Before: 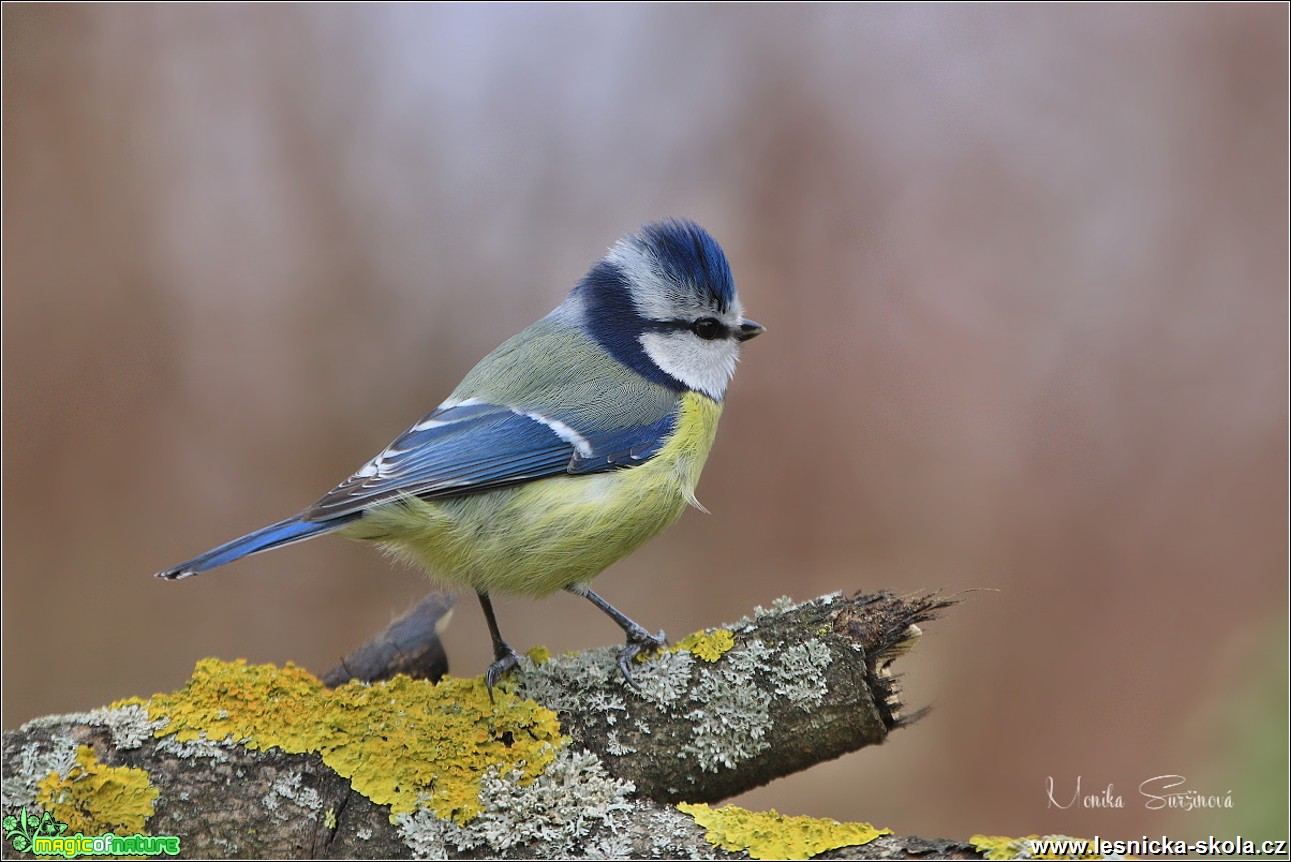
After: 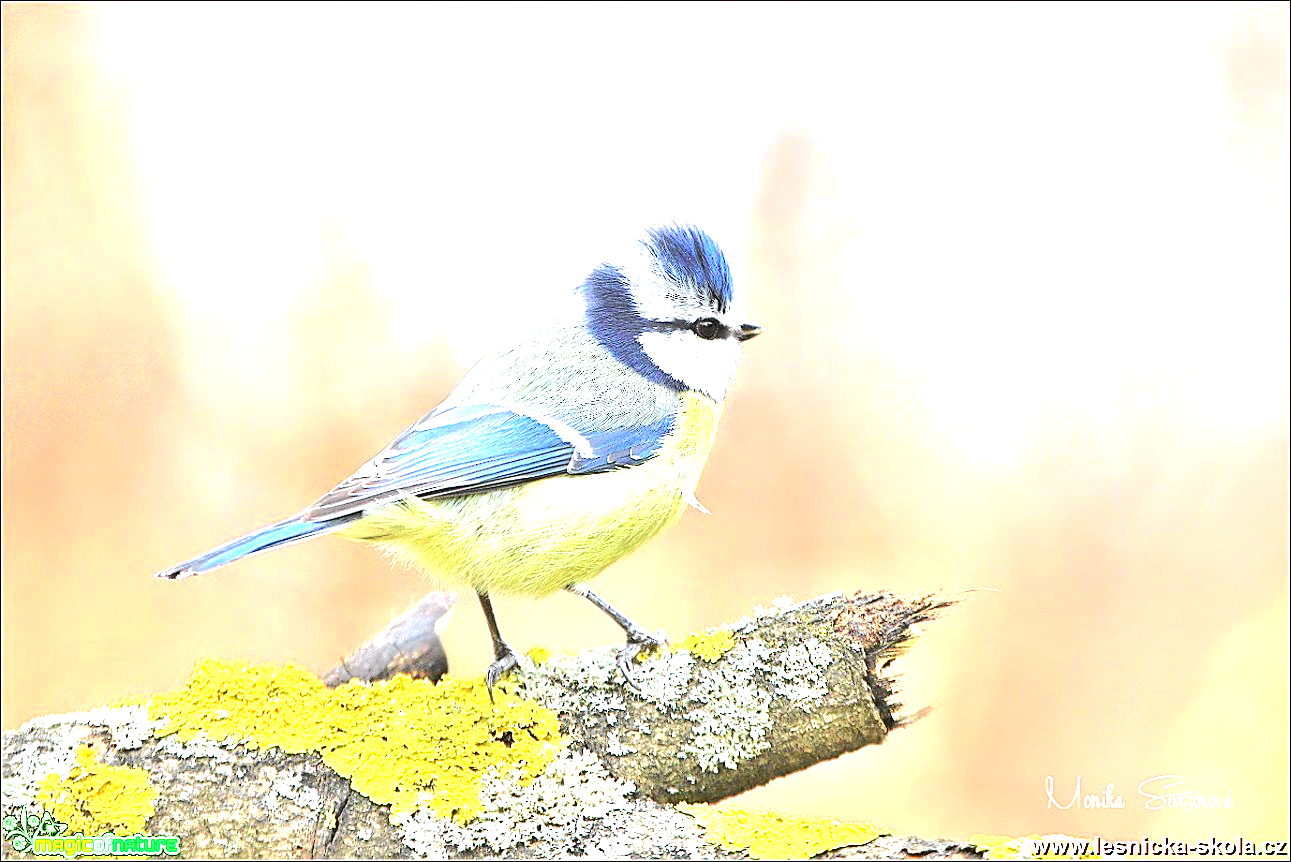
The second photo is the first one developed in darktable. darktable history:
exposure: black level correction 0.001, exposure 2.643 EV, compensate highlight preservation false
sharpen: on, module defaults
tone curve: curves: ch0 [(0, 0.019) (0.066, 0.054) (0.184, 0.184) (0.369, 0.417) (0.501, 0.586) (0.617, 0.71) (0.743, 0.787) (0.997, 0.997)]; ch1 [(0, 0) (0.187, 0.156) (0.388, 0.372) (0.437, 0.428) (0.474, 0.472) (0.499, 0.5) (0.521, 0.514) (0.548, 0.567) (0.6, 0.629) (0.82, 0.831) (1, 1)]; ch2 [(0, 0) (0.234, 0.227) (0.352, 0.372) (0.459, 0.484) (0.5, 0.505) (0.518, 0.516) (0.529, 0.541) (0.56, 0.594) (0.607, 0.644) (0.74, 0.771) (0.858, 0.873) (0.999, 0.994)], color space Lab, independent channels, preserve colors none
